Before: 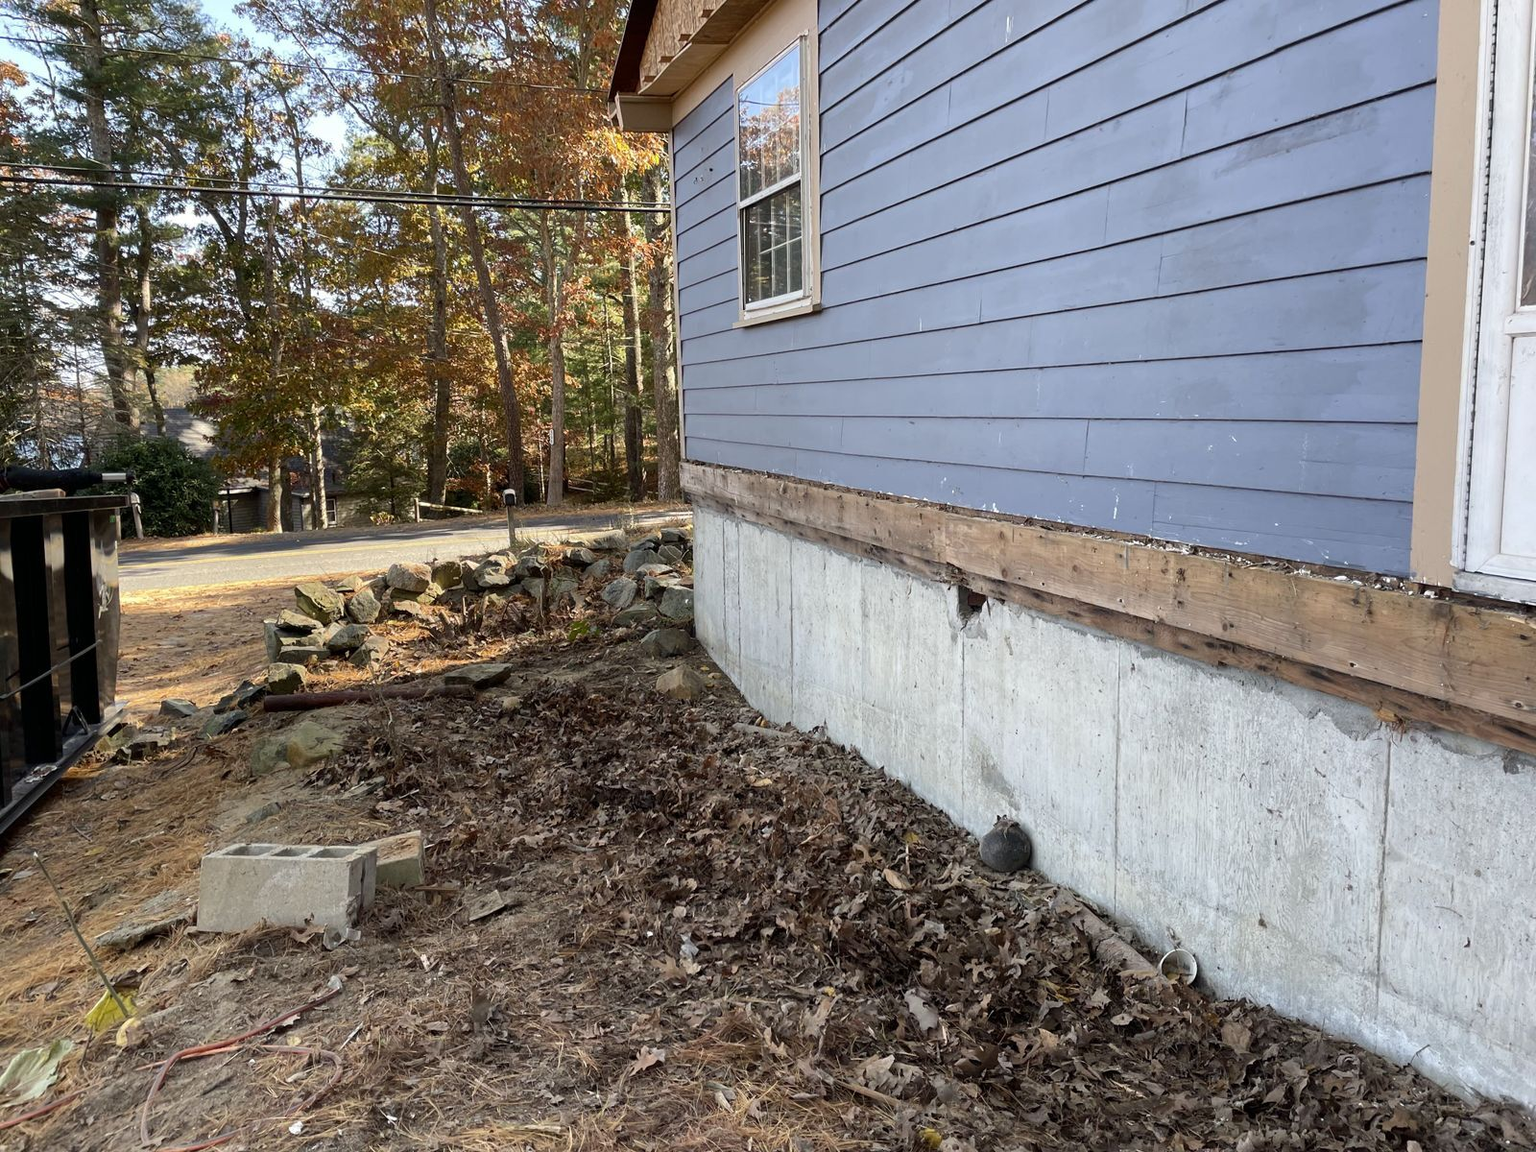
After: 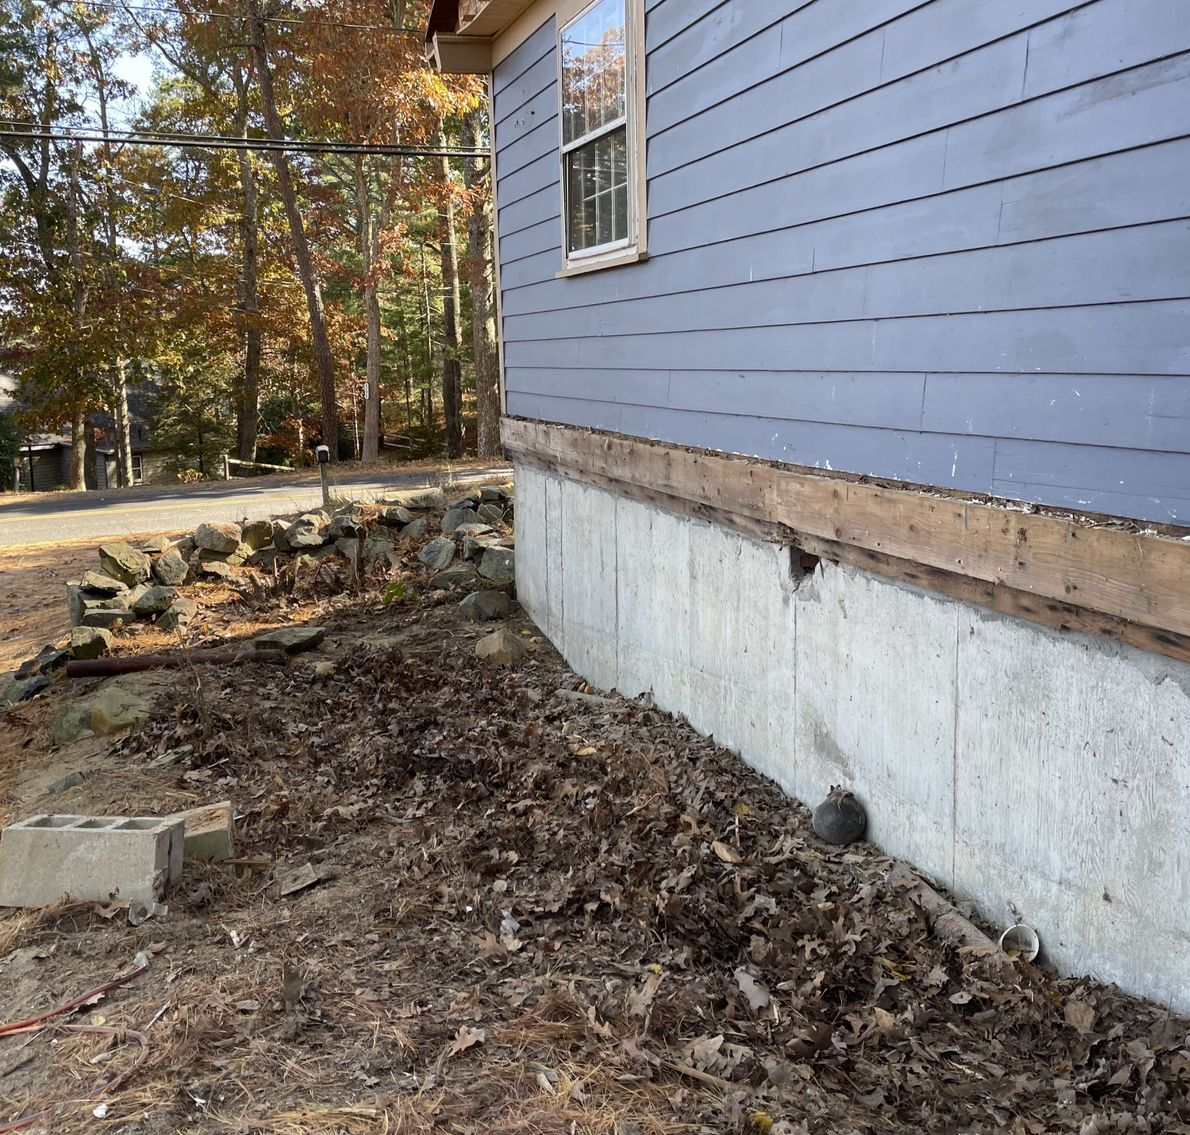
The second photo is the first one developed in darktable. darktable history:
crop and rotate: left 13.013%, top 5.409%, right 12.566%
